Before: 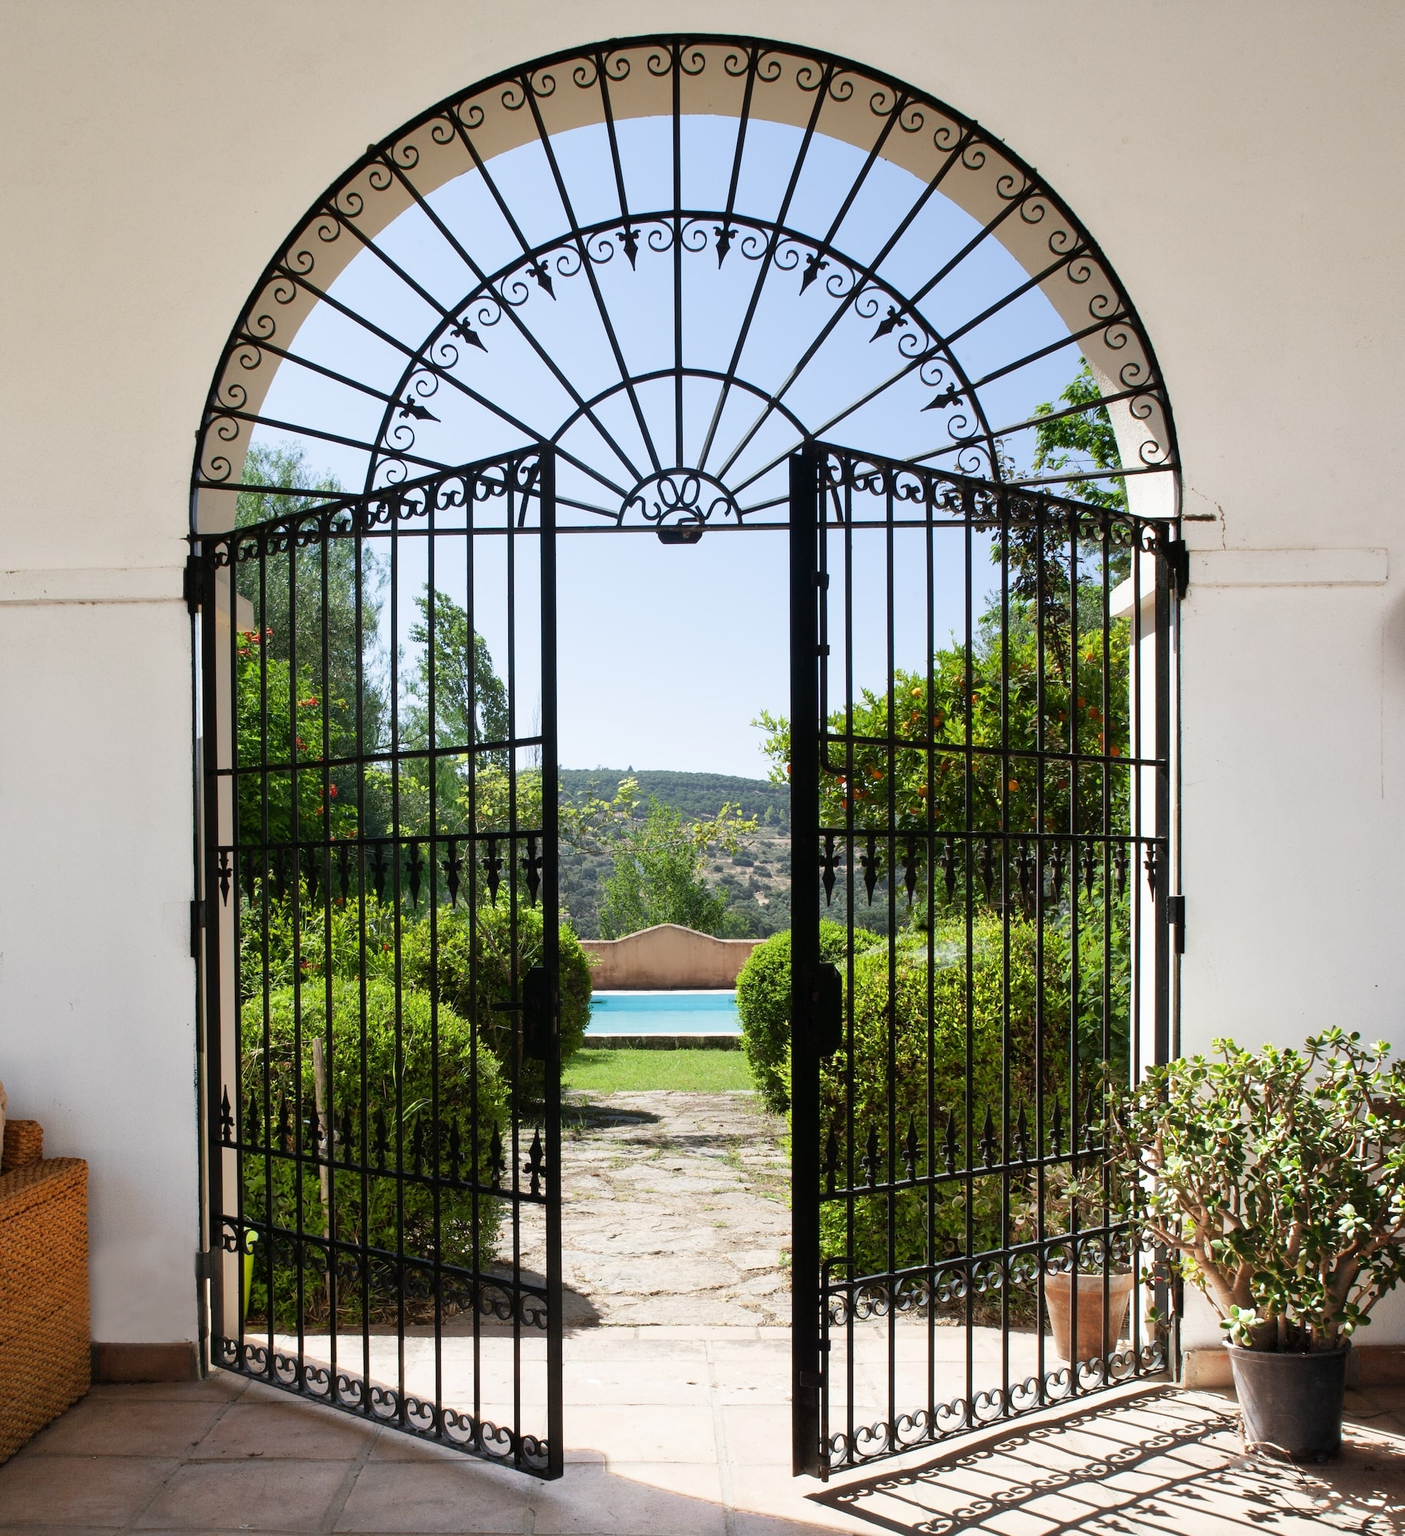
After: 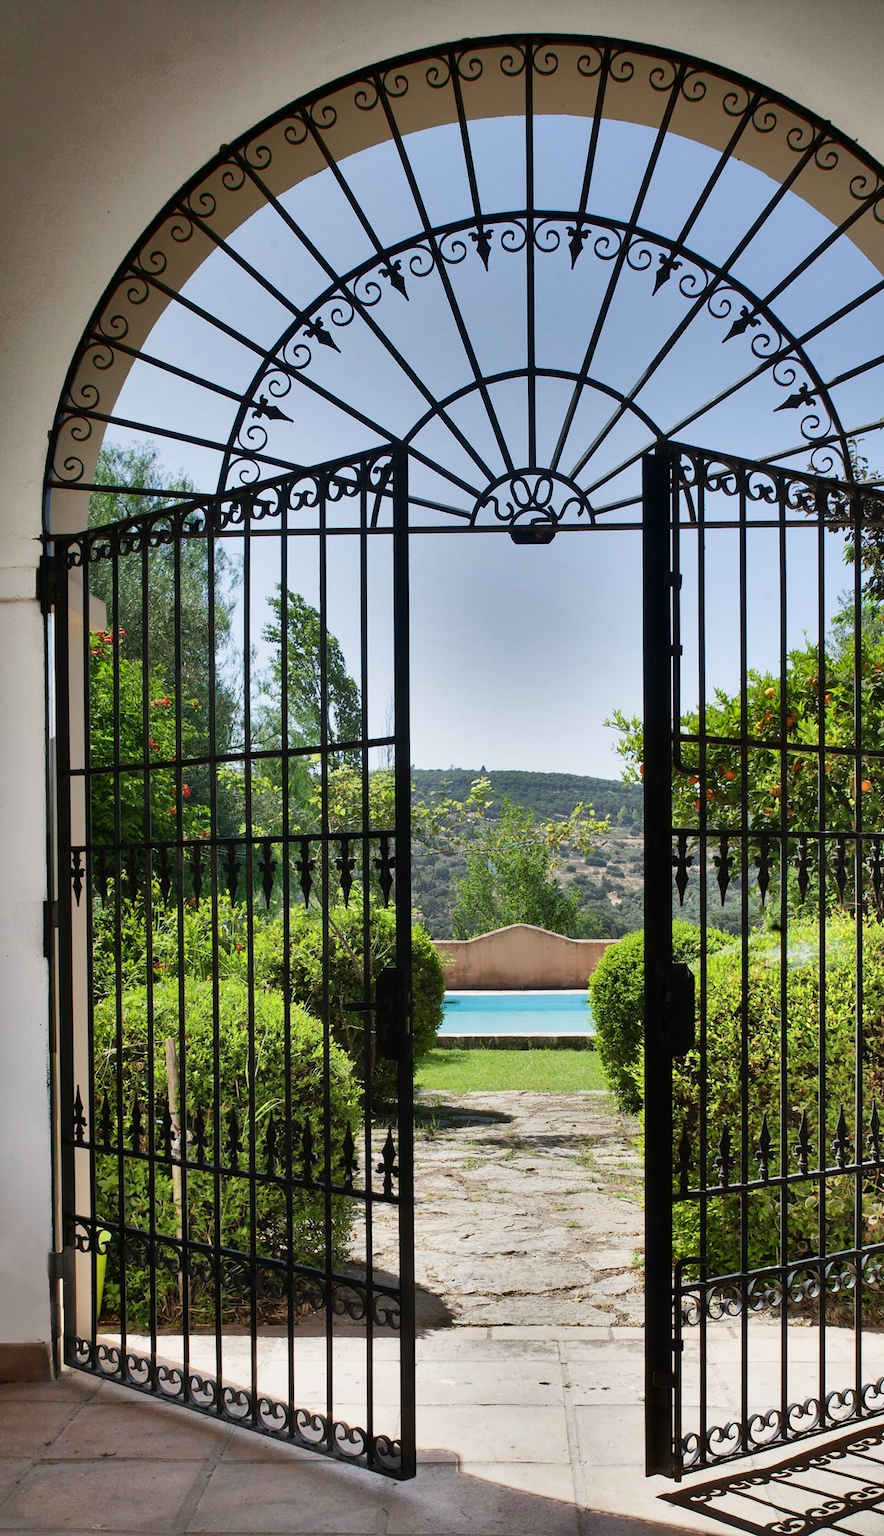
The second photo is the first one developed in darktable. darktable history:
shadows and highlights: radius 123.15, shadows 99.28, white point adjustment -3.02, highlights -99.1, soften with gaussian
crop: left 10.533%, right 26.512%
